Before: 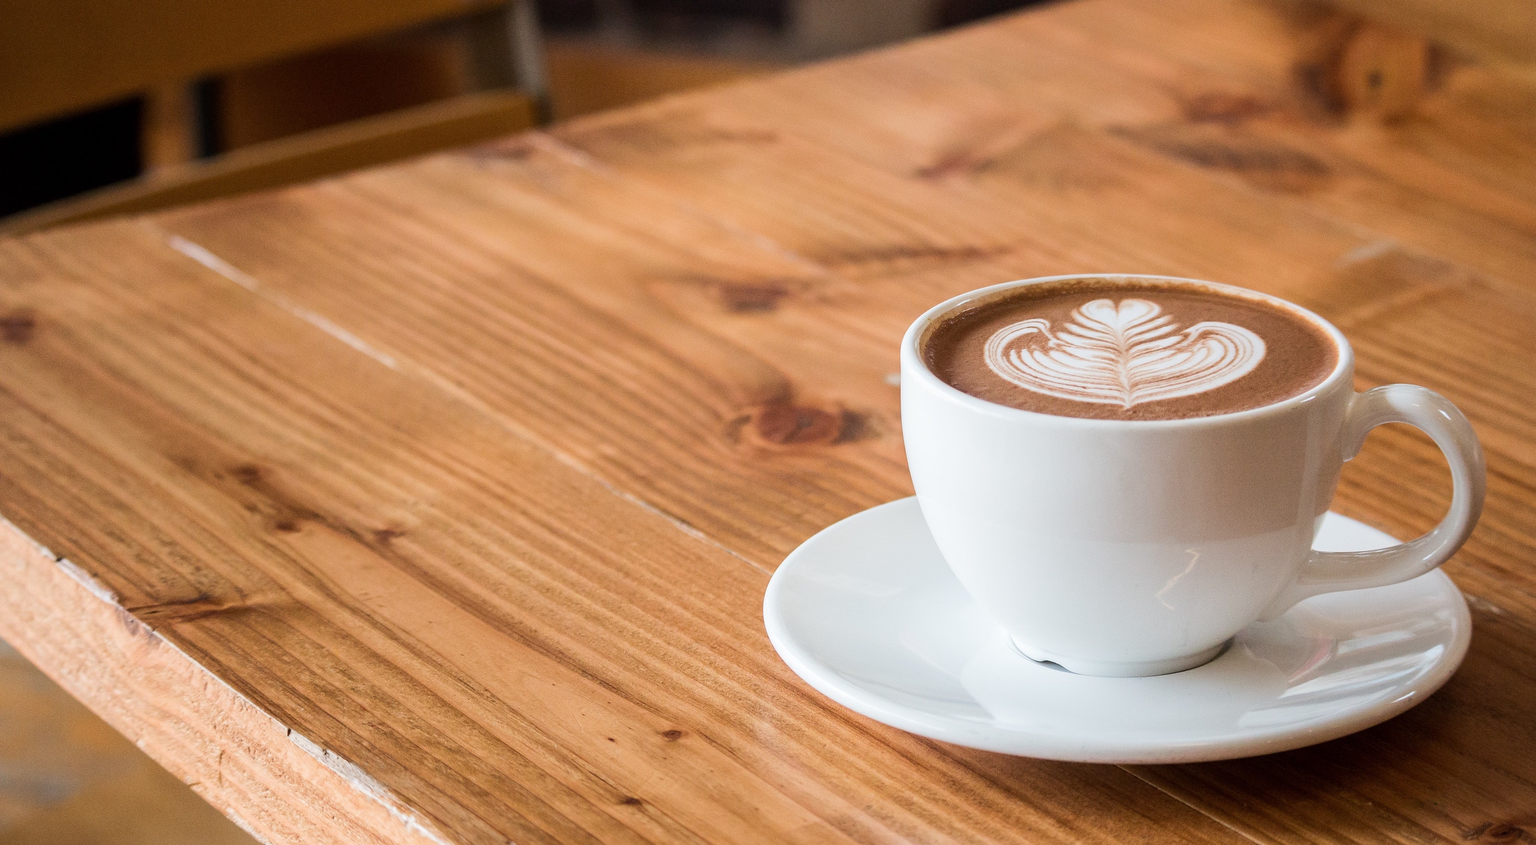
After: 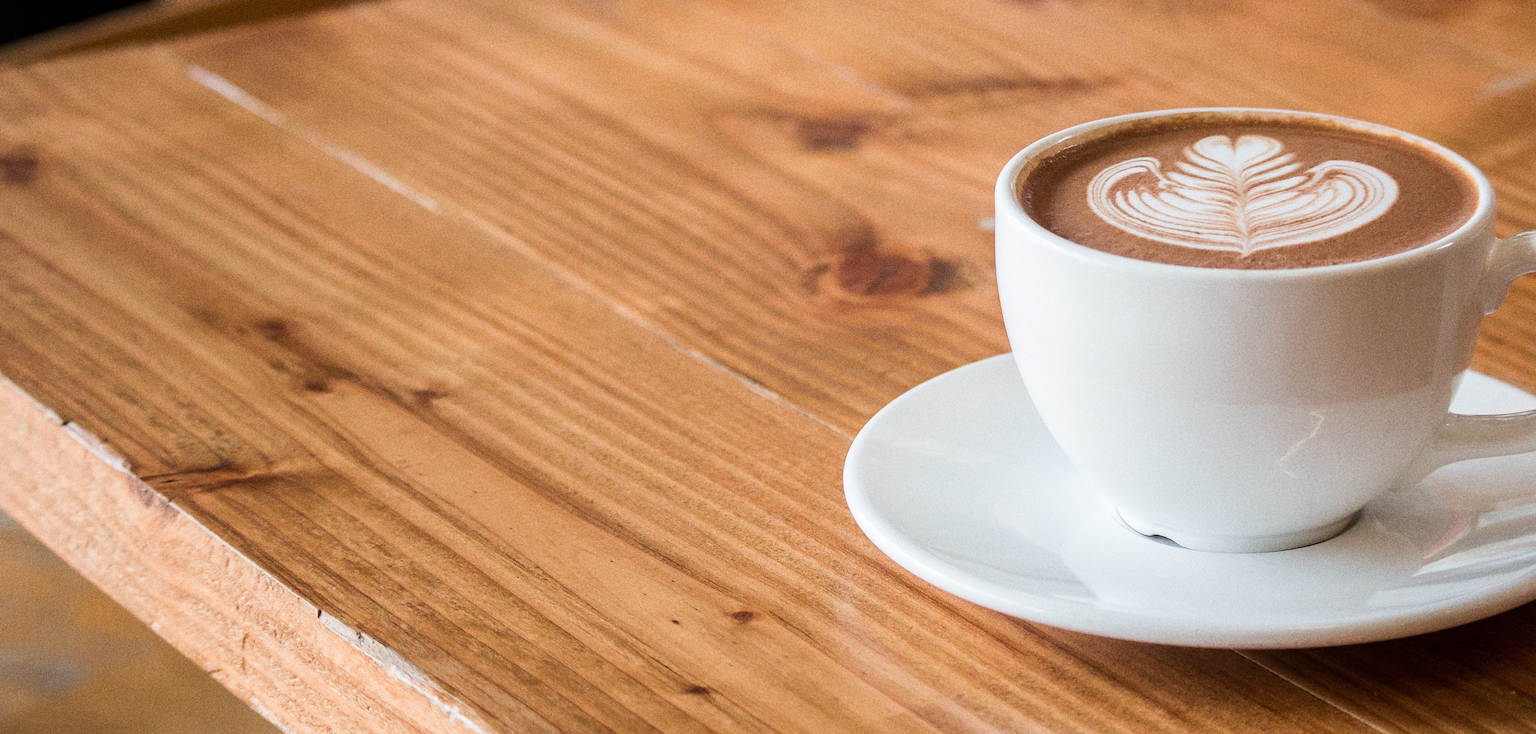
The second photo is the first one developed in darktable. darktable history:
crop: top 20.916%, right 9.437%, bottom 0.316%
grain: coarseness 22.88 ISO
